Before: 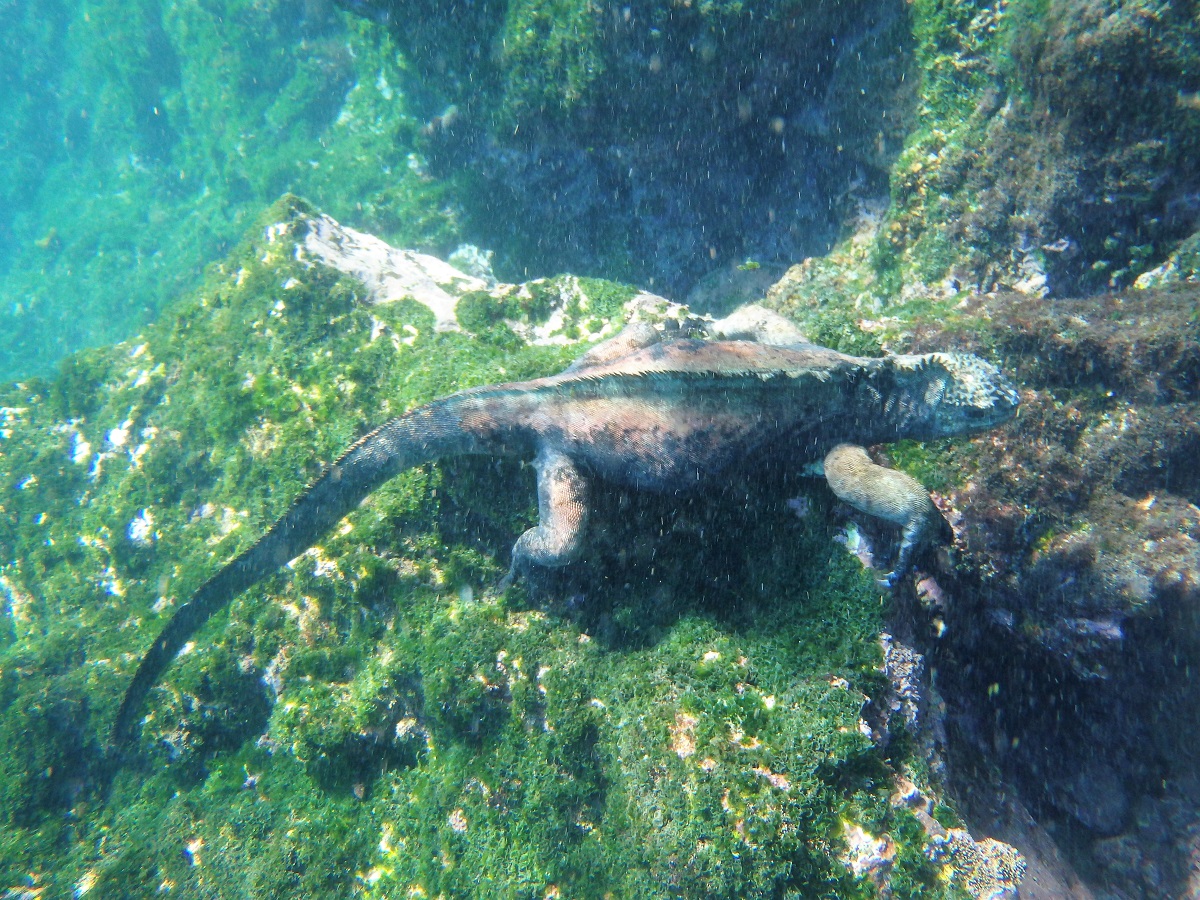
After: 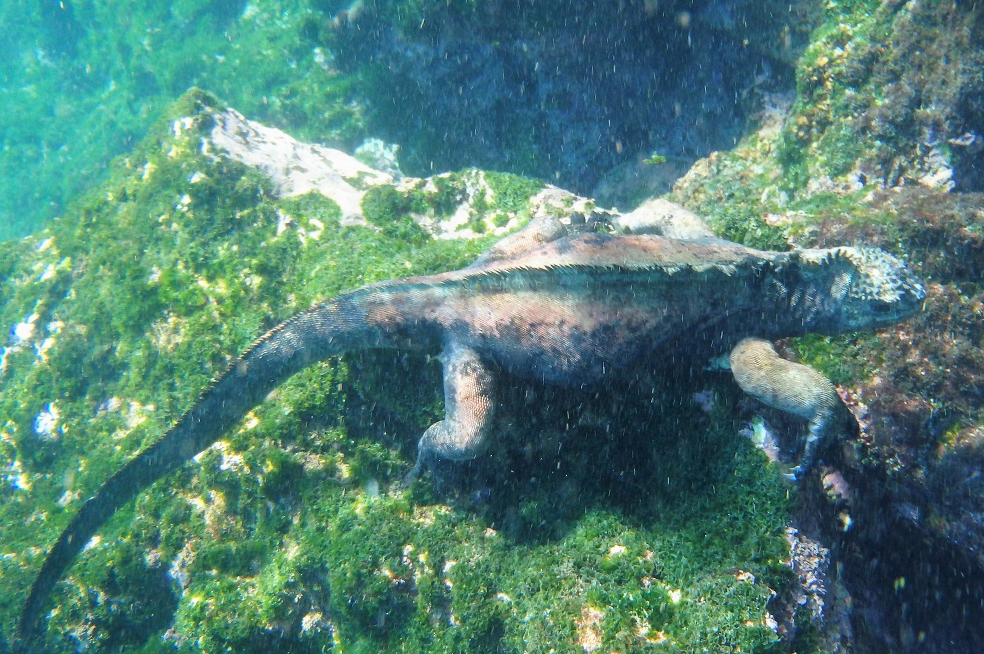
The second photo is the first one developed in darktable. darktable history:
crop: left 7.856%, top 11.836%, right 10.12%, bottom 15.387%
contrast brightness saturation: contrast -0.02, brightness -0.01, saturation 0.03
